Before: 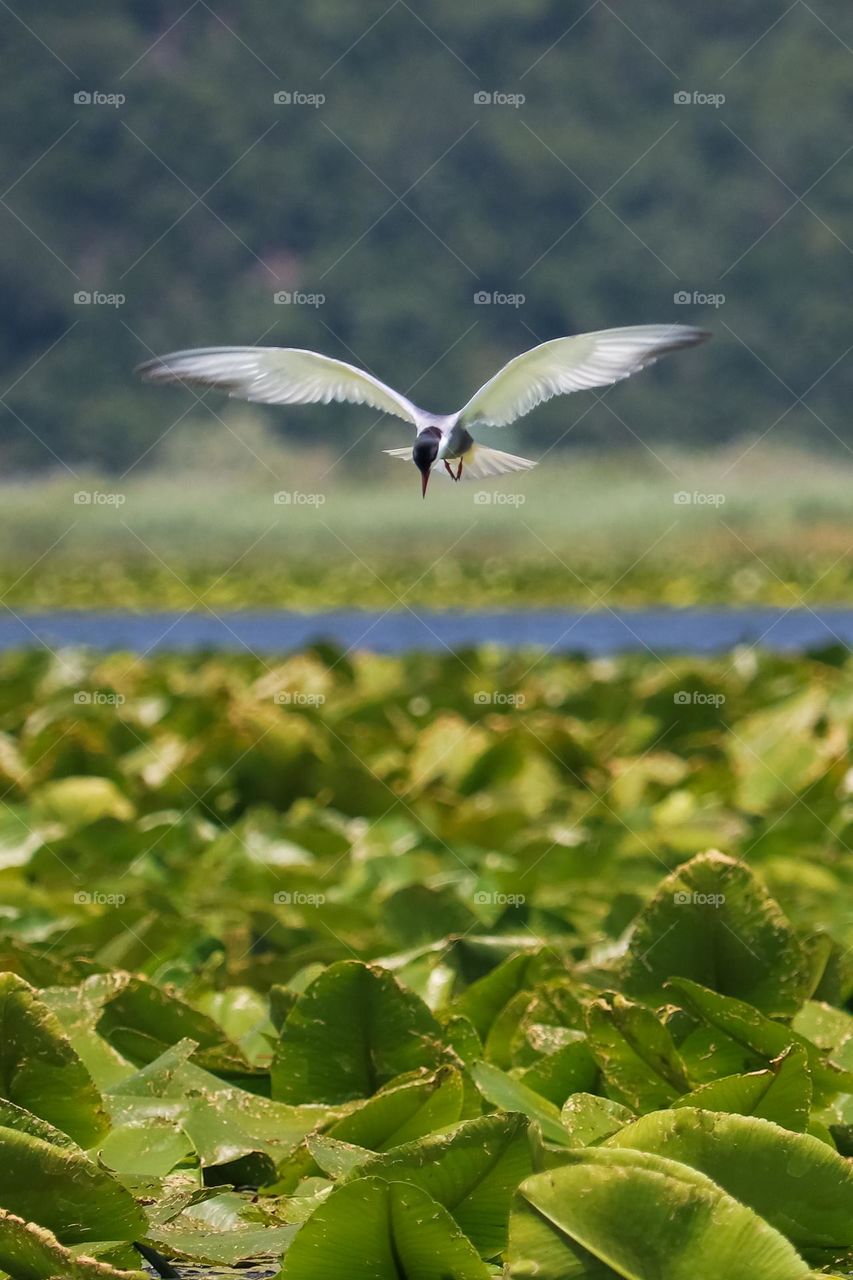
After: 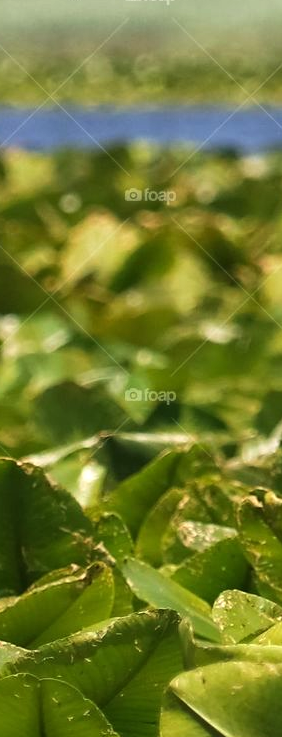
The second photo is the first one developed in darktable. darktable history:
crop: left 41.028%, top 39.373%, right 25.821%, bottom 3.039%
tone equalizer: -8 EV -0.389 EV, -7 EV -0.399 EV, -6 EV -0.351 EV, -5 EV -0.227 EV, -3 EV 0.195 EV, -2 EV 0.33 EV, -1 EV 0.4 EV, +0 EV 0.388 EV, edges refinement/feathering 500, mask exposure compensation -1.57 EV, preserve details no
